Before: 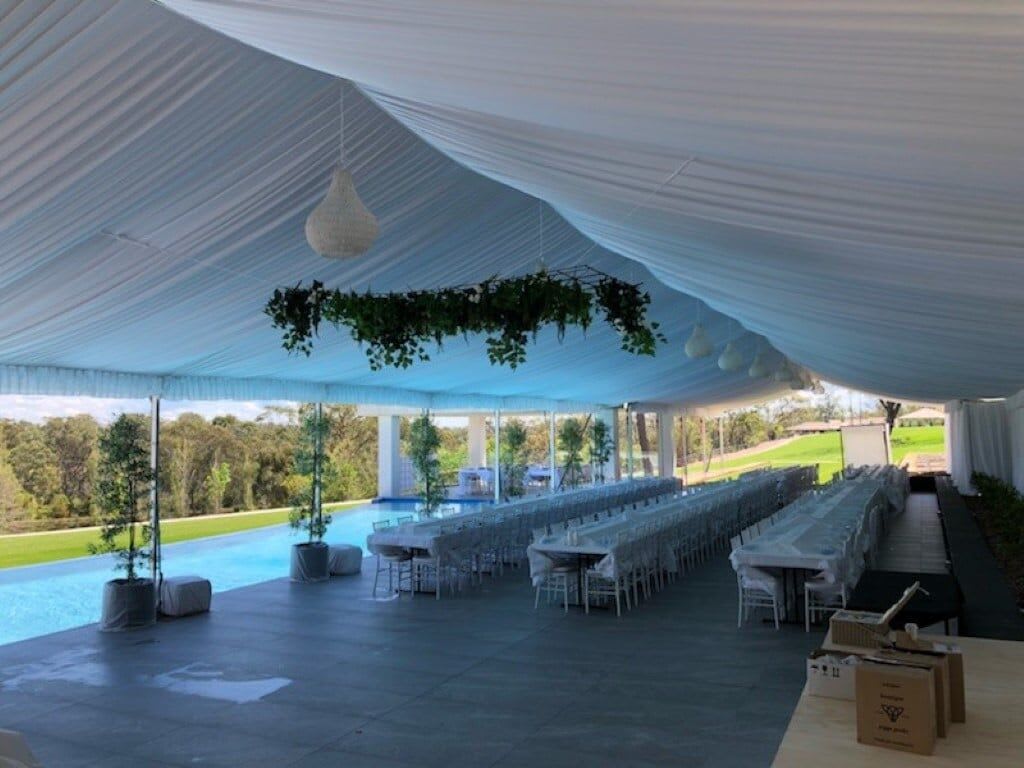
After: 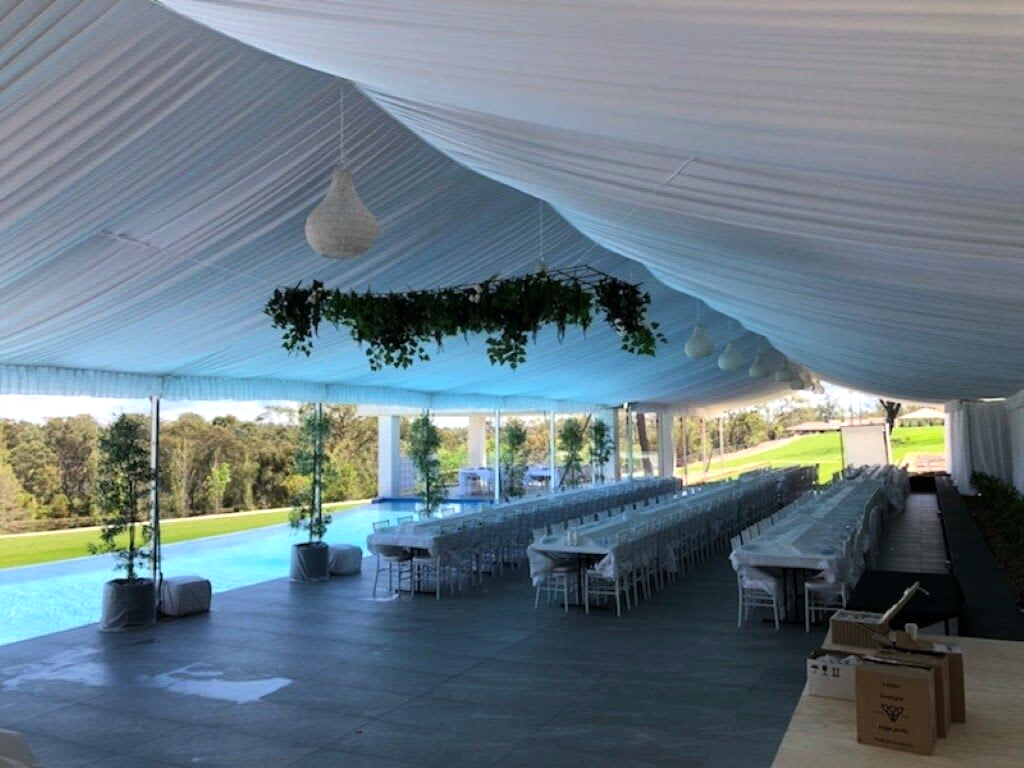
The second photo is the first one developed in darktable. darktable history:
tone equalizer: -8 EV -0.379 EV, -7 EV -0.381 EV, -6 EV -0.367 EV, -5 EV -0.206 EV, -3 EV 0.239 EV, -2 EV 0.333 EV, -1 EV 0.383 EV, +0 EV 0.434 EV, edges refinement/feathering 500, mask exposure compensation -1.57 EV, preserve details no
